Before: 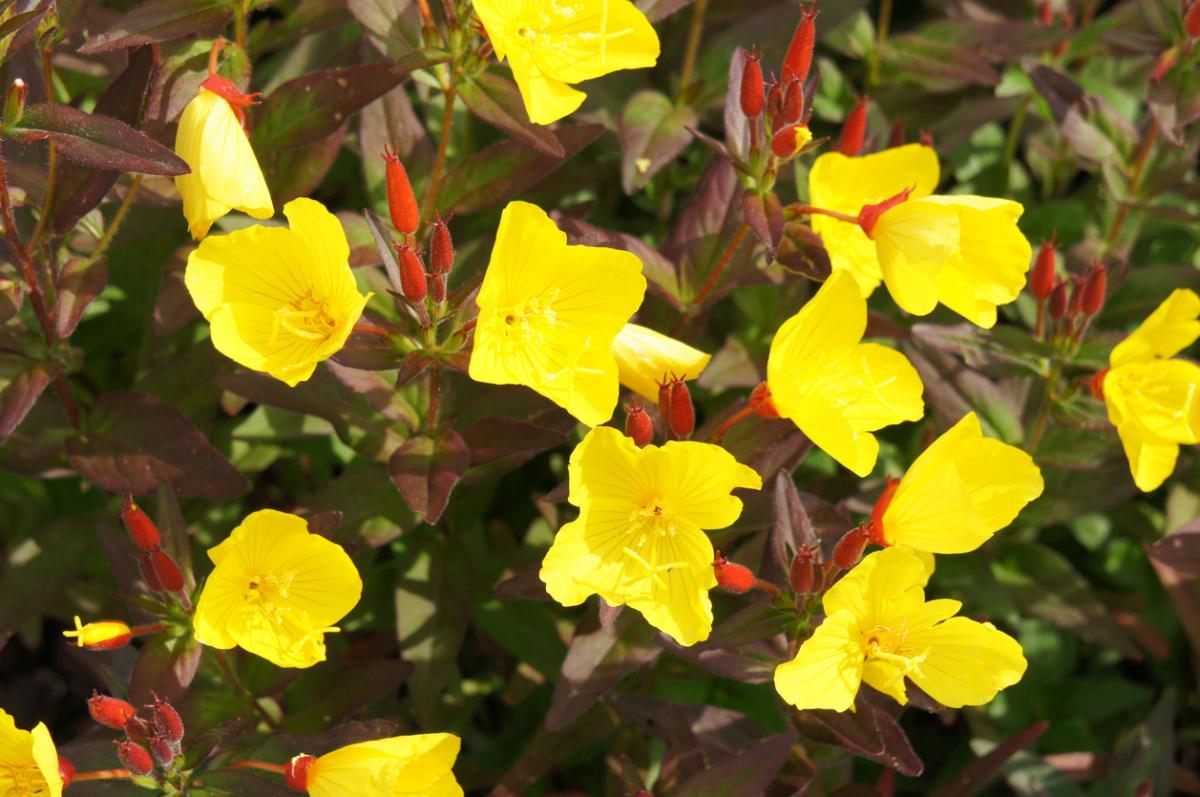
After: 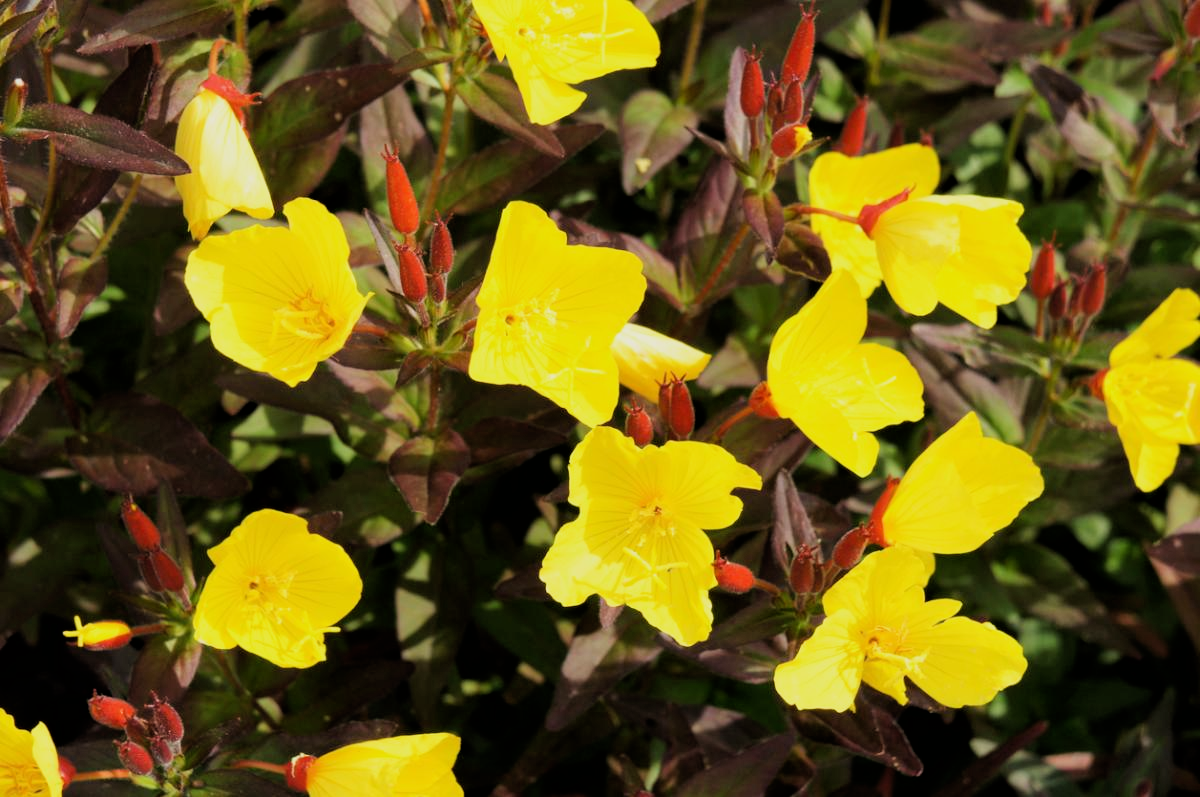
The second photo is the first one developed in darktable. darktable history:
filmic rgb: black relative exposure -5.03 EV, white relative exposure 3.54 EV, hardness 3.18, contrast 1.186, highlights saturation mix -30.91%
